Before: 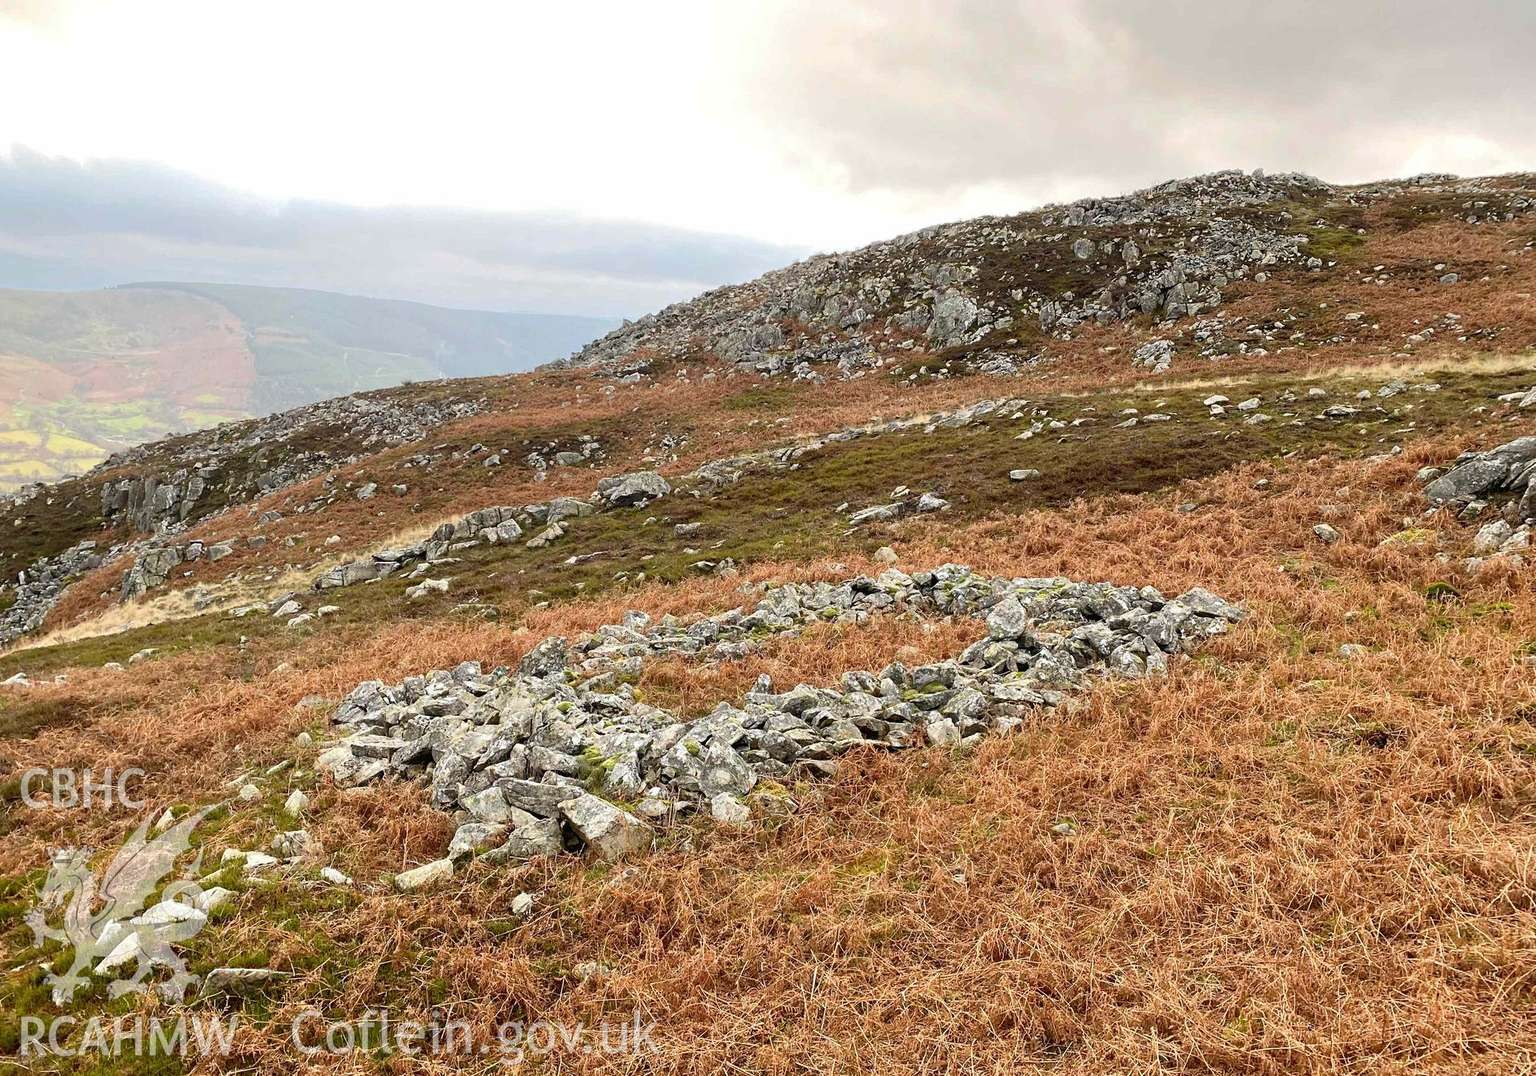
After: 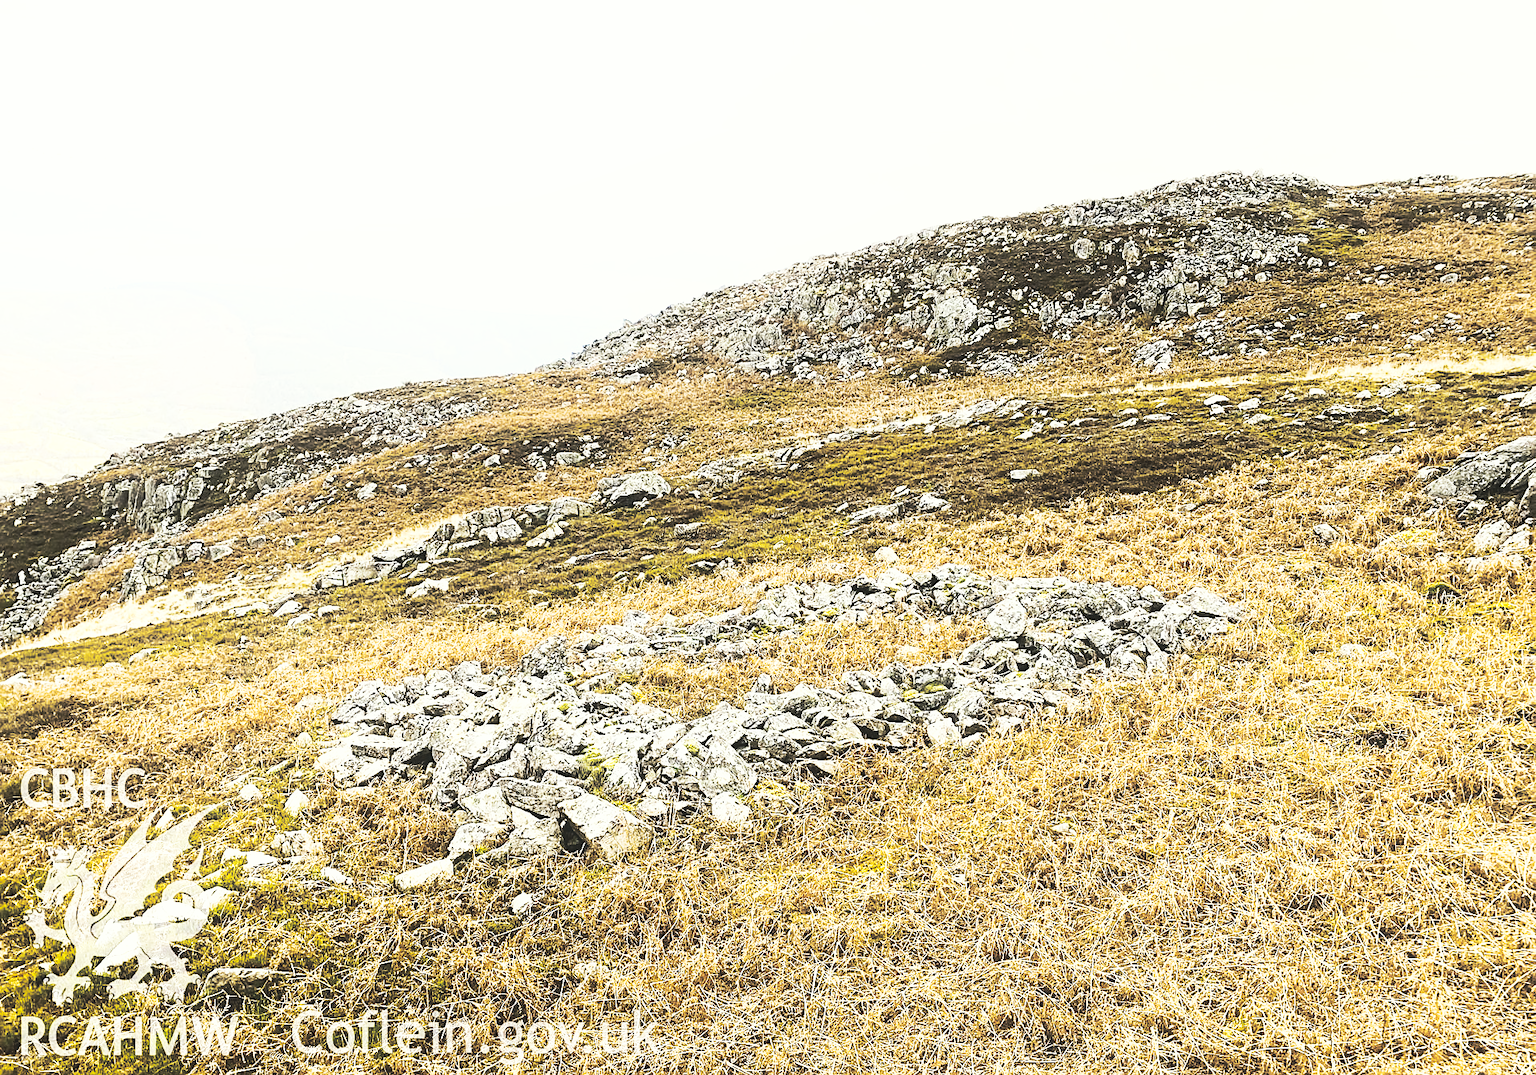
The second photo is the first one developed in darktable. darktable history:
sharpen: on, module defaults
shadows and highlights: shadows -23.08, highlights 46.15, soften with gaussian
tone curve: curves: ch1 [(0, 0) (0.173, 0.145) (0.467, 0.477) (0.808, 0.611) (1, 1)]; ch2 [(0, 0) (0.255, 0.314) (0.498, 0.509) (0.694, 0.64) (1, 1)], color space Lab, independent channels, preserve colors none
contrast brightness saturation: contrast 0.1, brightness 0.03, saturation 0.09
base curve: curves: ch0 [(0, 0.015) (0.085, 0.116) (0.134, 0.298) (0.19, 0.545) (0.296, 0.764) (0.599, 0.982) (1, 1)], preserve colors none
